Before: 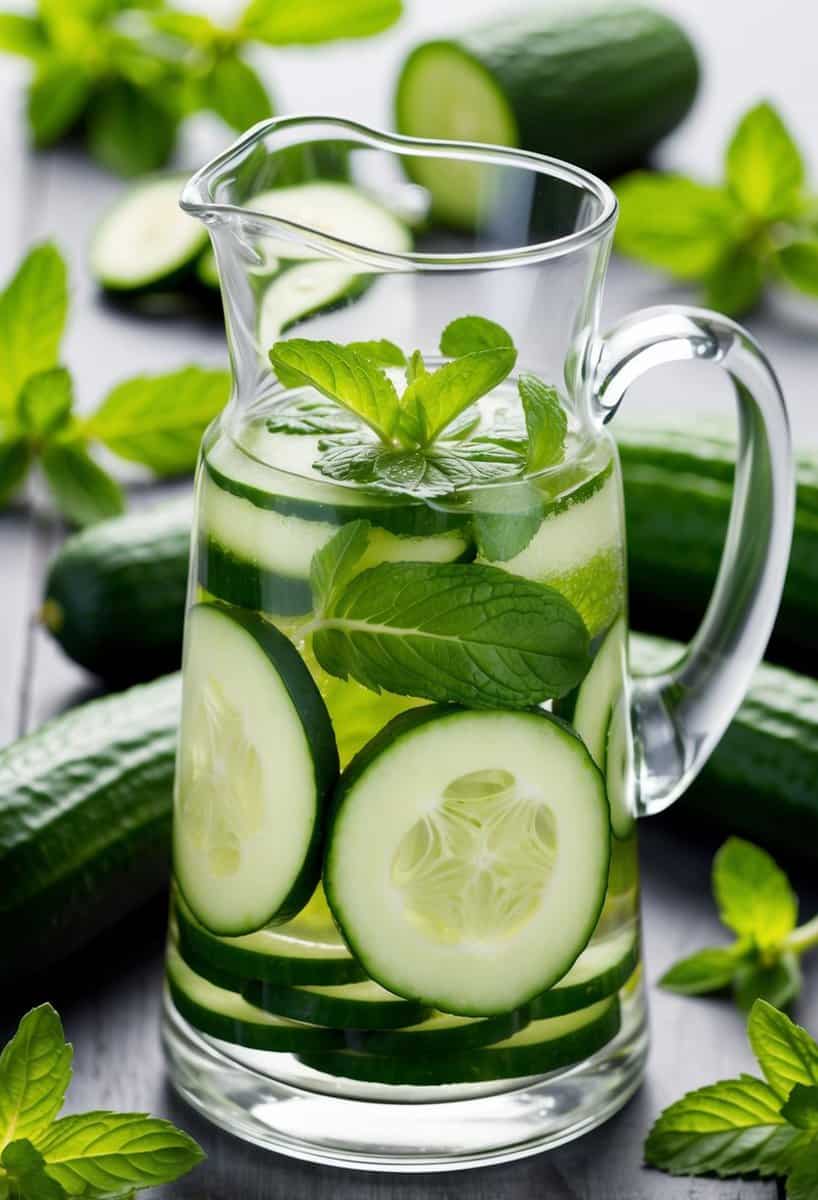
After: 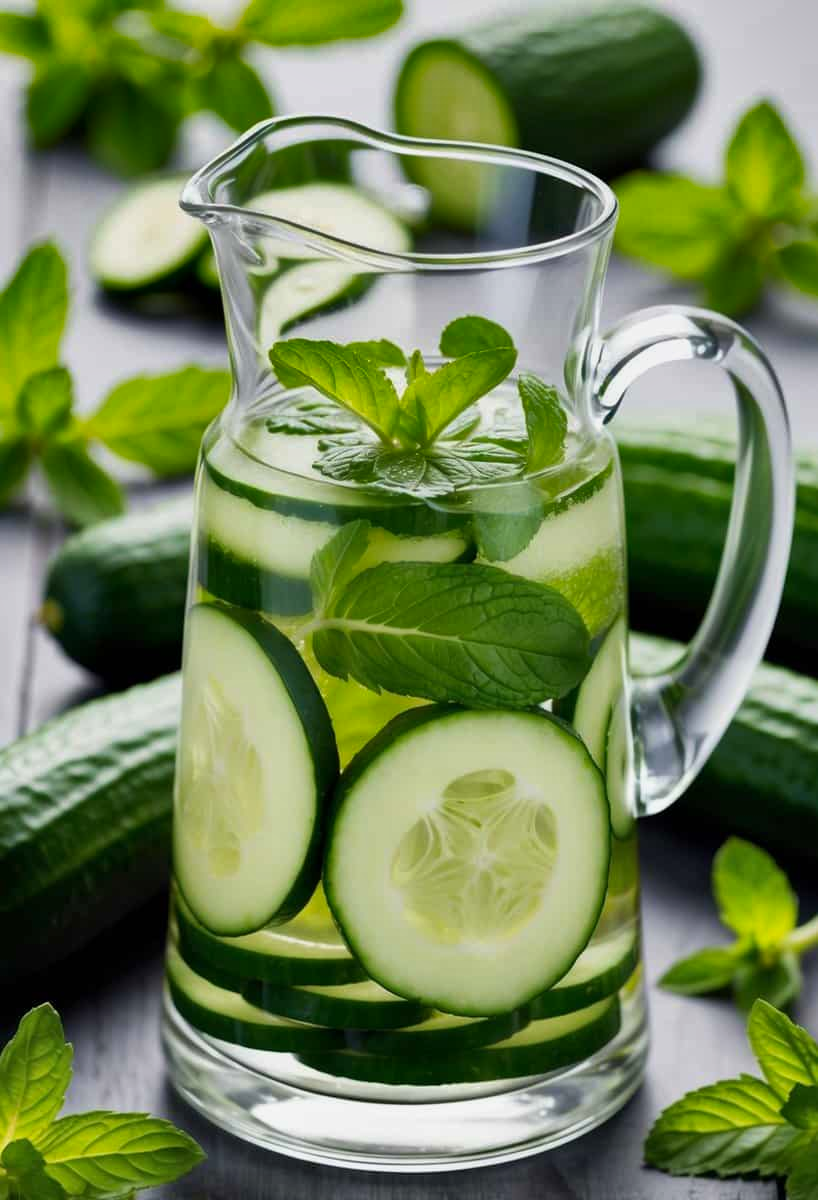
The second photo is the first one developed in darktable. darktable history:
shadows and highlights: white point adjustment -3.67, highlights -63.82, soften with gaussian
velvia: strength 15.11%
